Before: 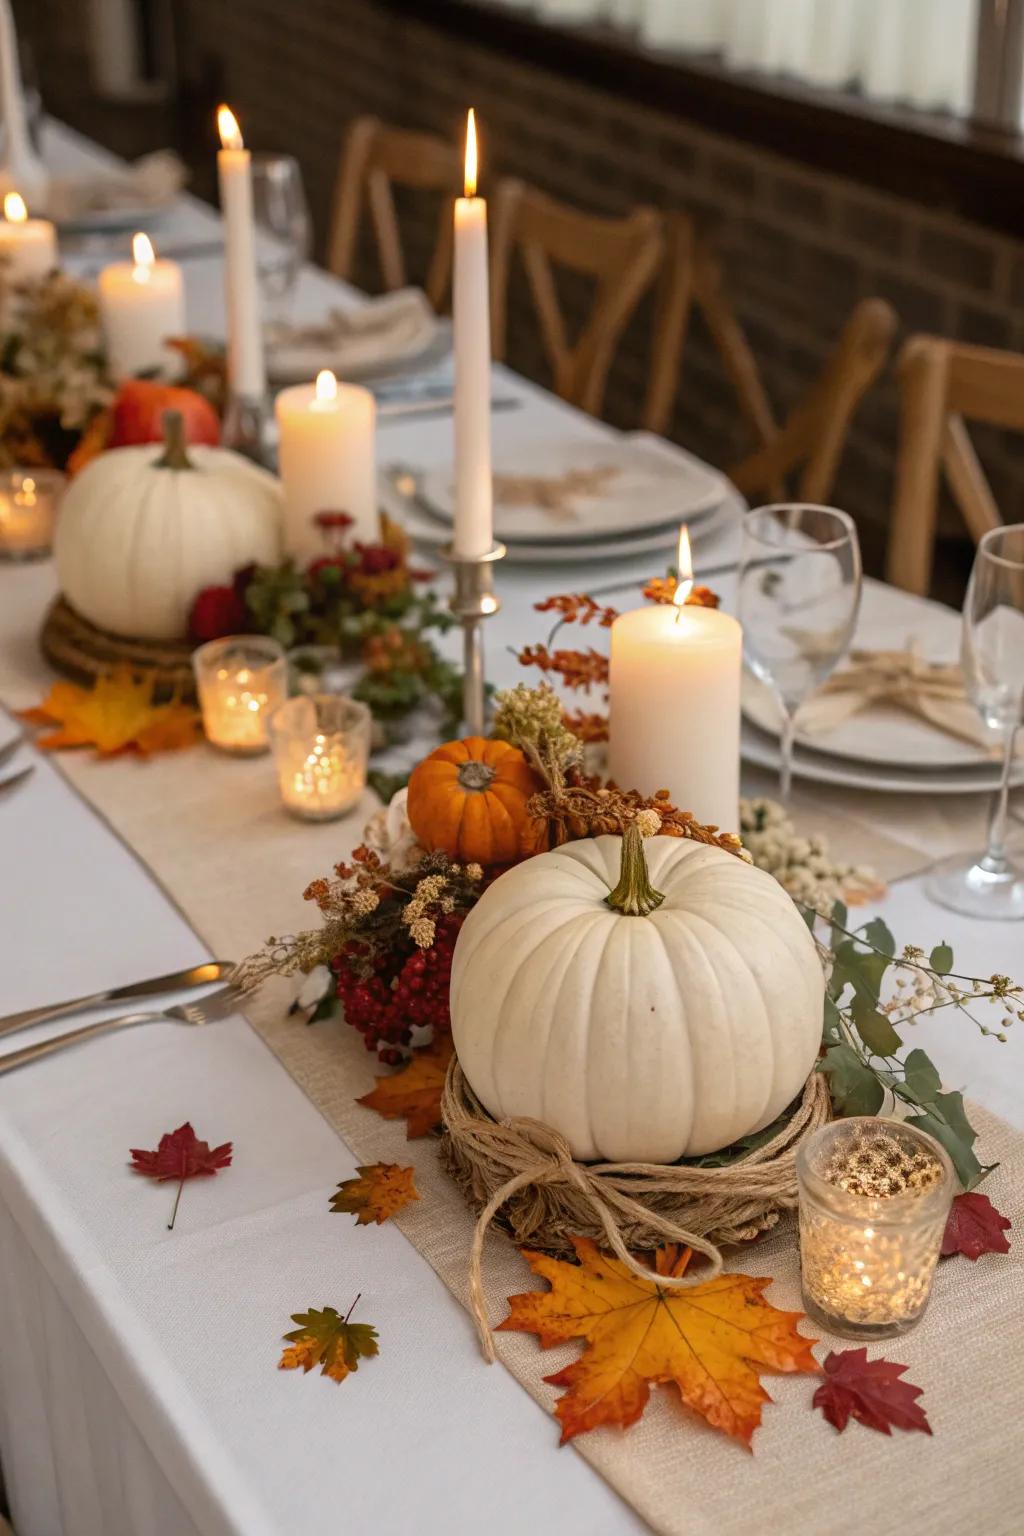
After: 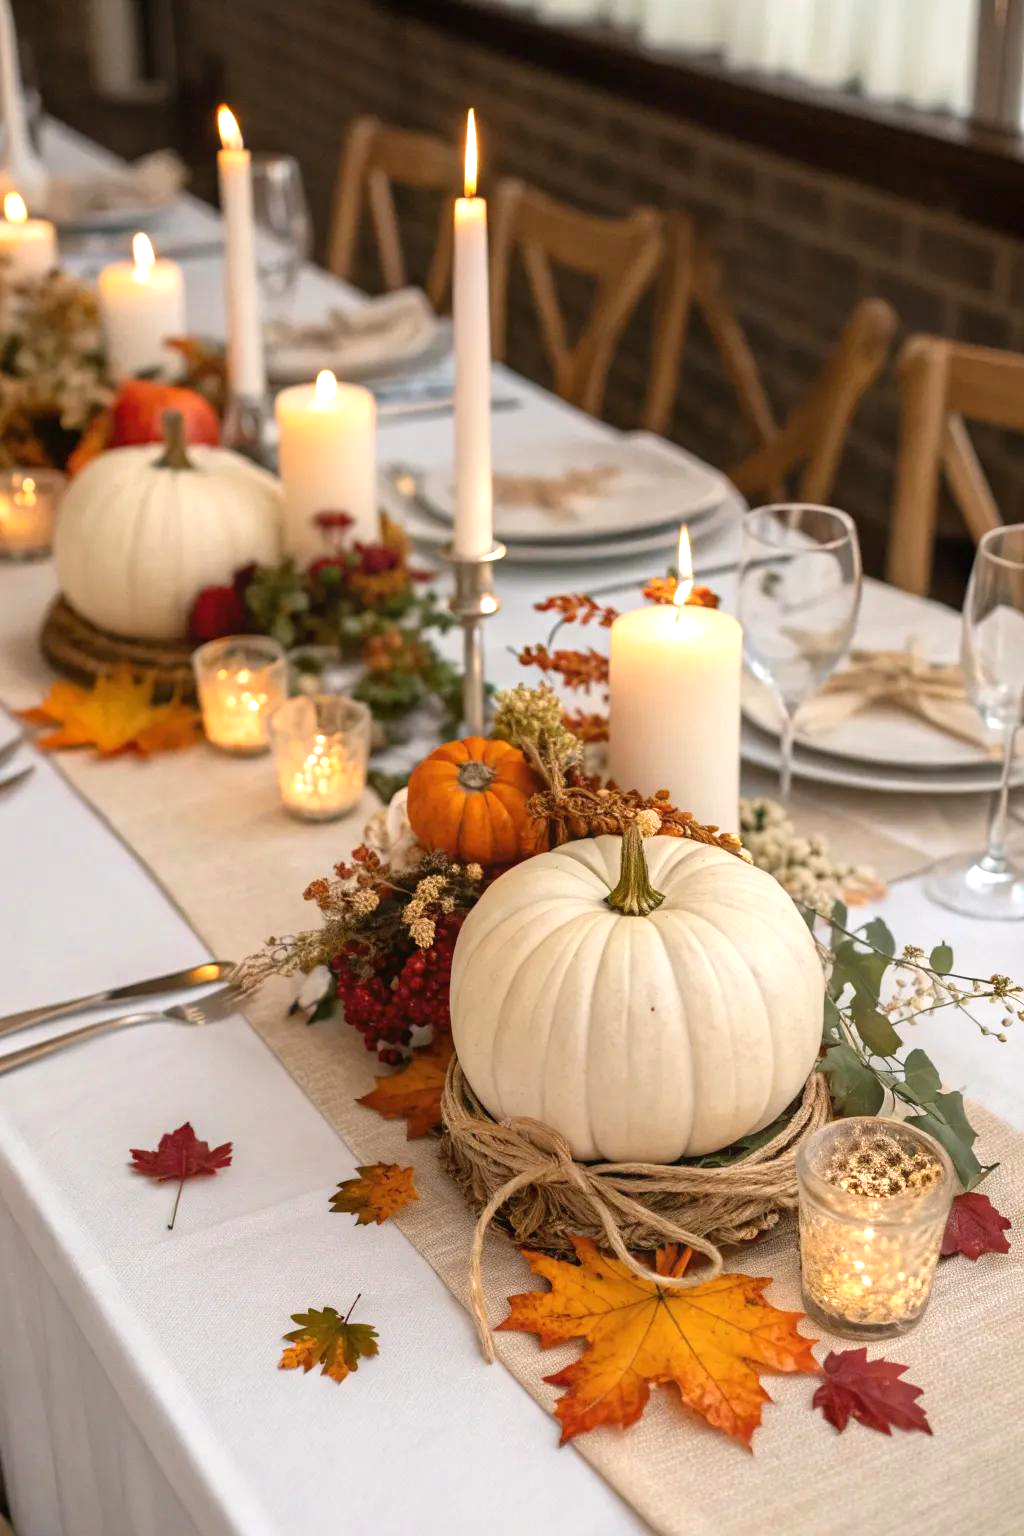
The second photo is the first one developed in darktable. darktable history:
exposure: exposure 0.51 EV, compensate highlight preservation false
